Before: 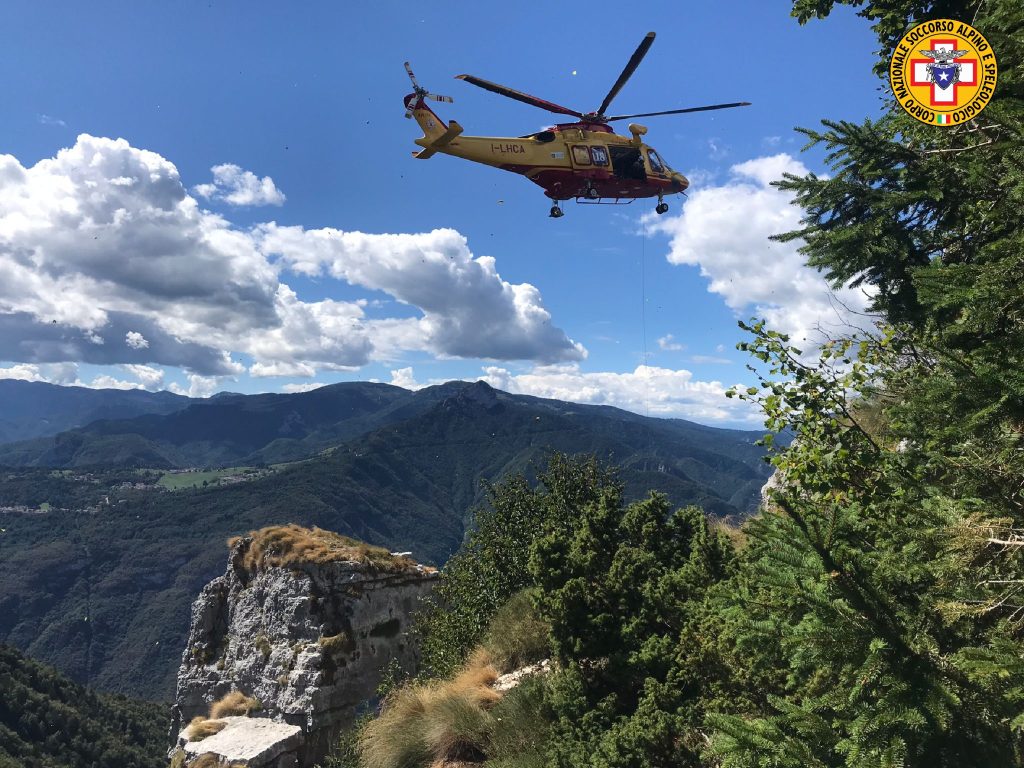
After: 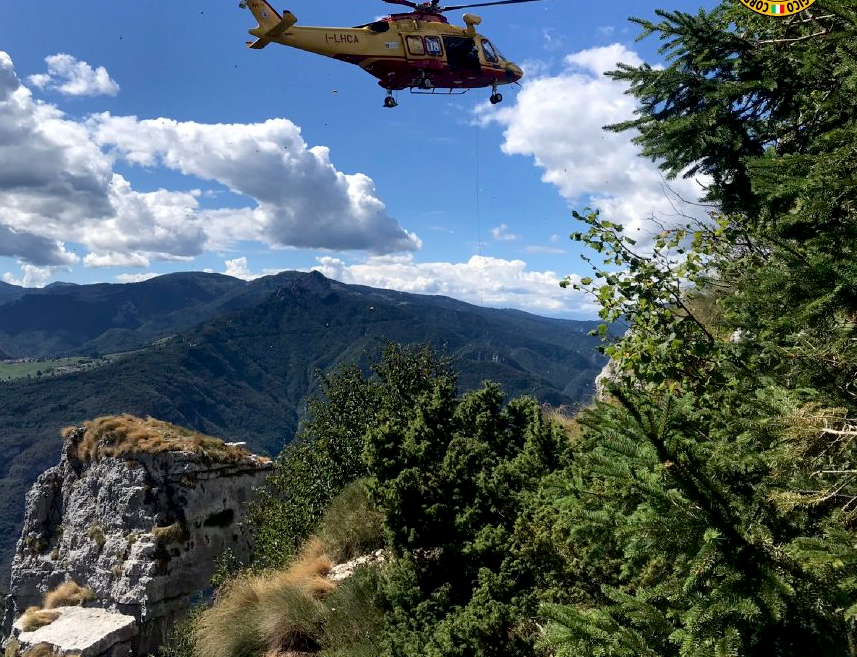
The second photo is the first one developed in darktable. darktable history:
exposure: black level correction 0.01, exposure 0.015 EV, compensate highlight preservation false
crop: left 16.268%, top 14.425%
